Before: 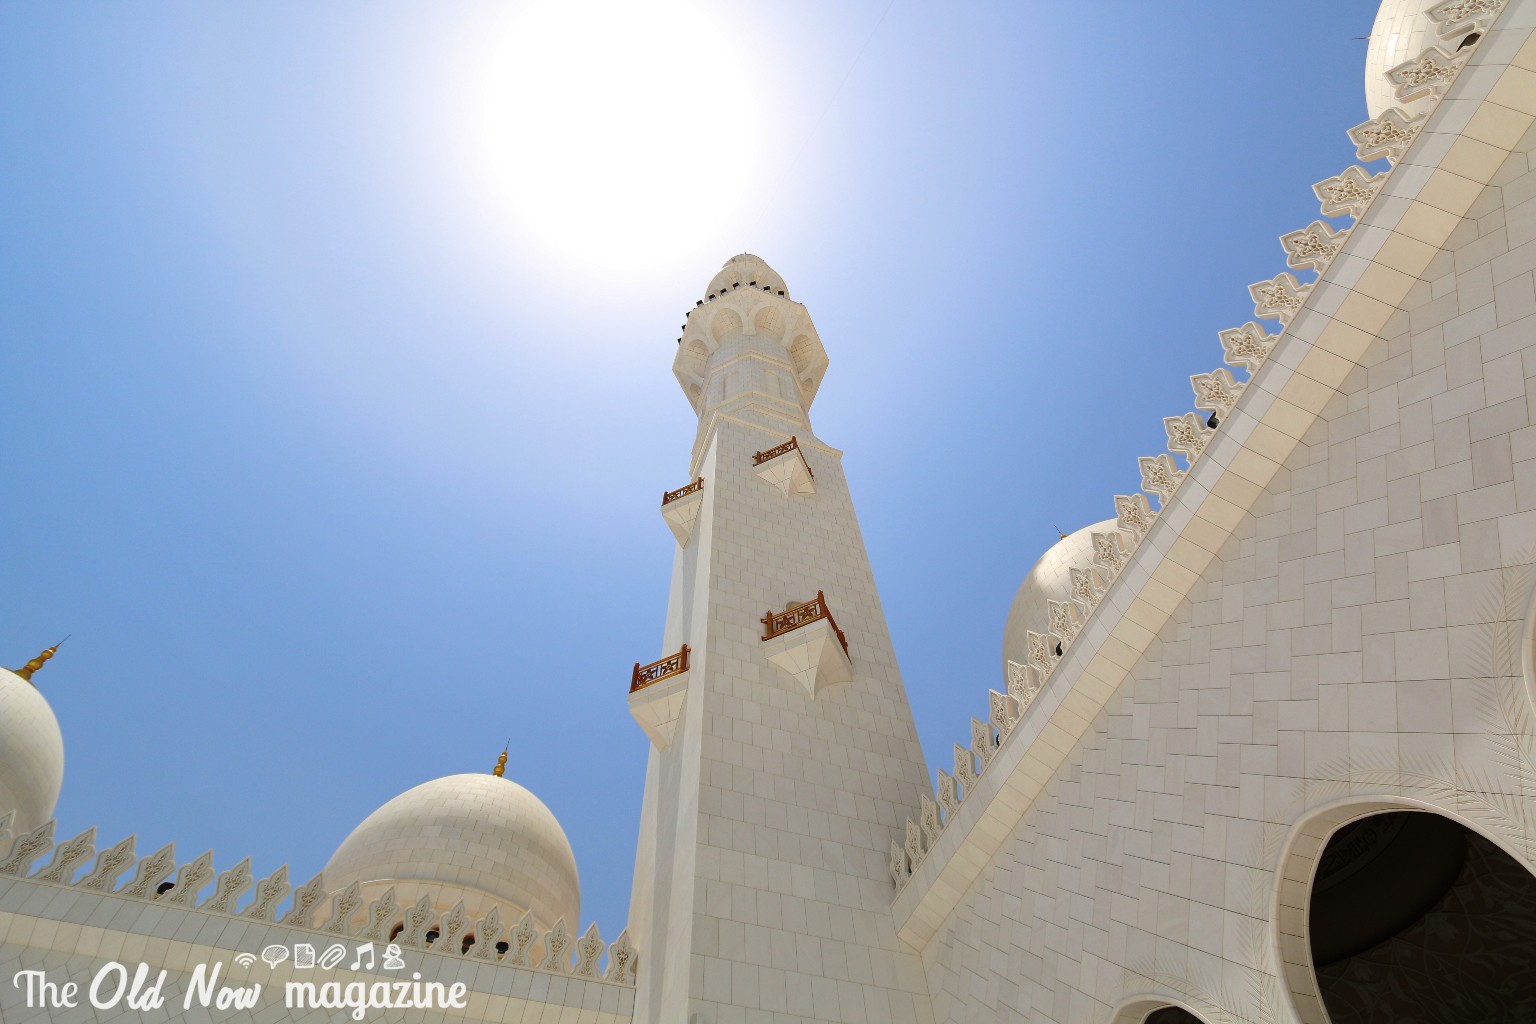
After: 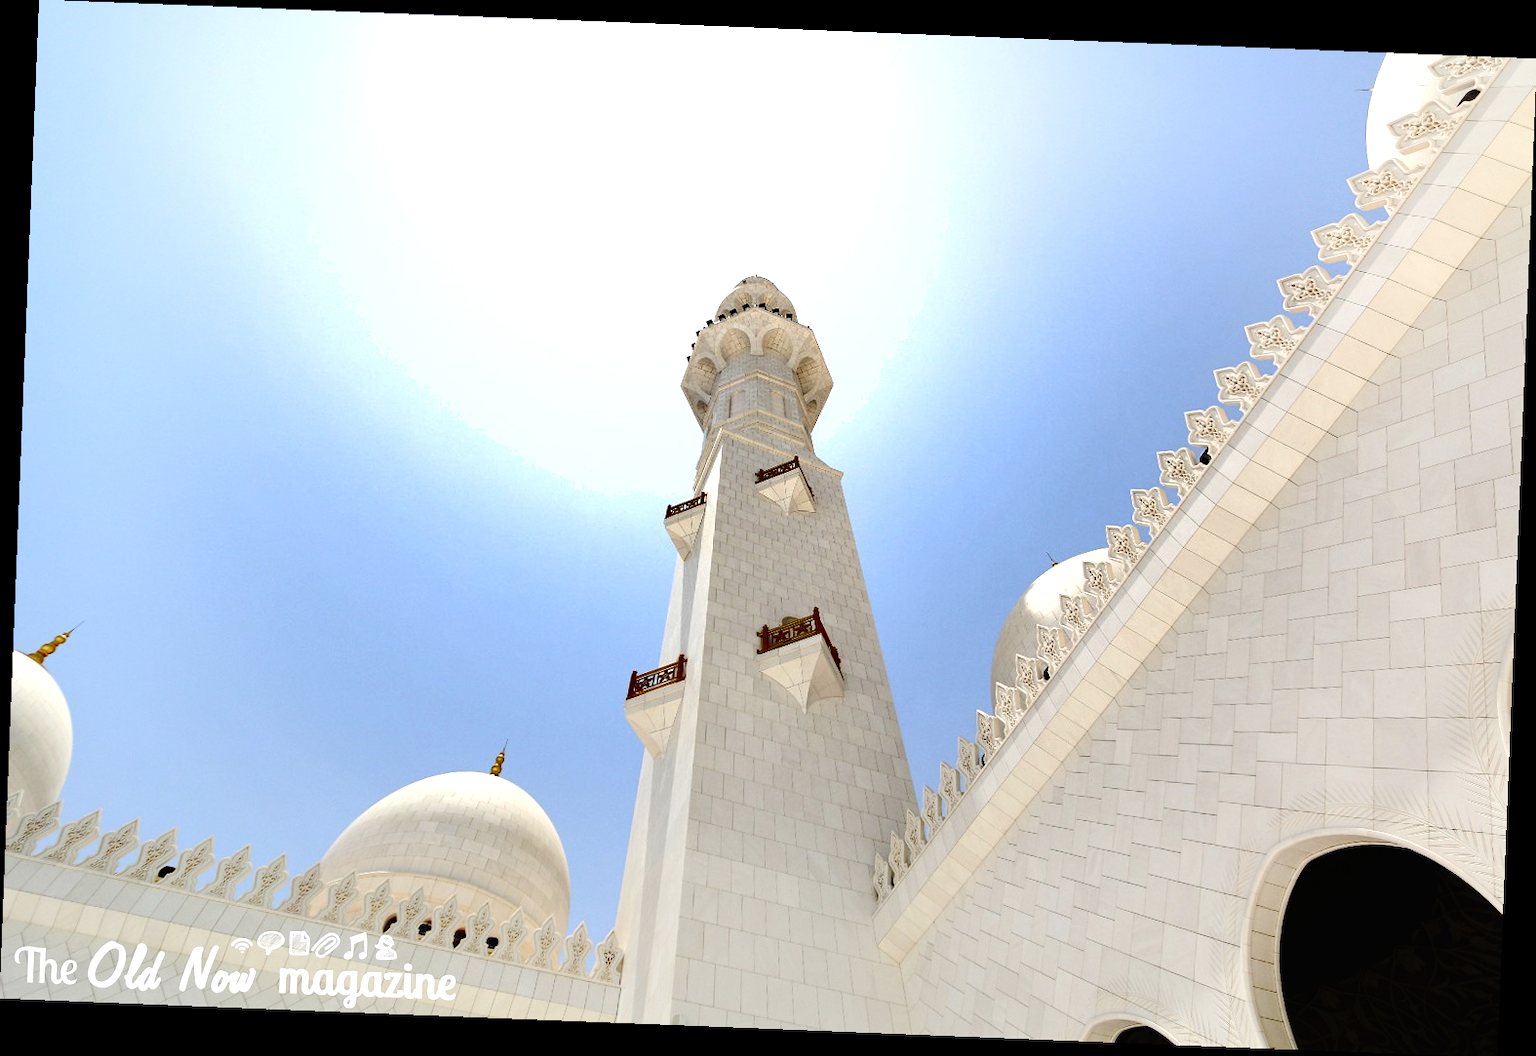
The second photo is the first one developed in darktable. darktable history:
tone curve: curves: ch0 [(0, 0) (0.003, 0.009) (0.011, 0.009) (0.025, 0.01) (0.044, 0.02) (0.069, 0.032) (0.1, 0.048) (0.136, 0.092) (0.177, 0.153) (0.224, 0.217) (0.277, 0.306) (0.335, 0.402) (0.399, 0.488) (0.468, 0.574) (0.543, 0.648) (0.623, 0.716) (0.709, 0.783) (0.801, 0.851) (0.898, 0.92) (1, 1)], preserve colors none
rotate and perspective: rotation 2.27°, automatic cropping off
tone equalizer: -8 EV -0.75 EV, -7 EV -0.7 EV, -6 EV -0.6 EV, -5 EV -0.4 EV, -3 EV 0.4 EV, -2 EV 0.6 EV, -1 EV 0.7 EV, +0 EV 0.75 EV, edges refinement/feathering 500, mask exposure compensation -1.57 EV, preserve details no
shadows and highlights: radius 171.16, shadows 27, white point adjustment 3.13, highlights -67.95, soften with gaussian
